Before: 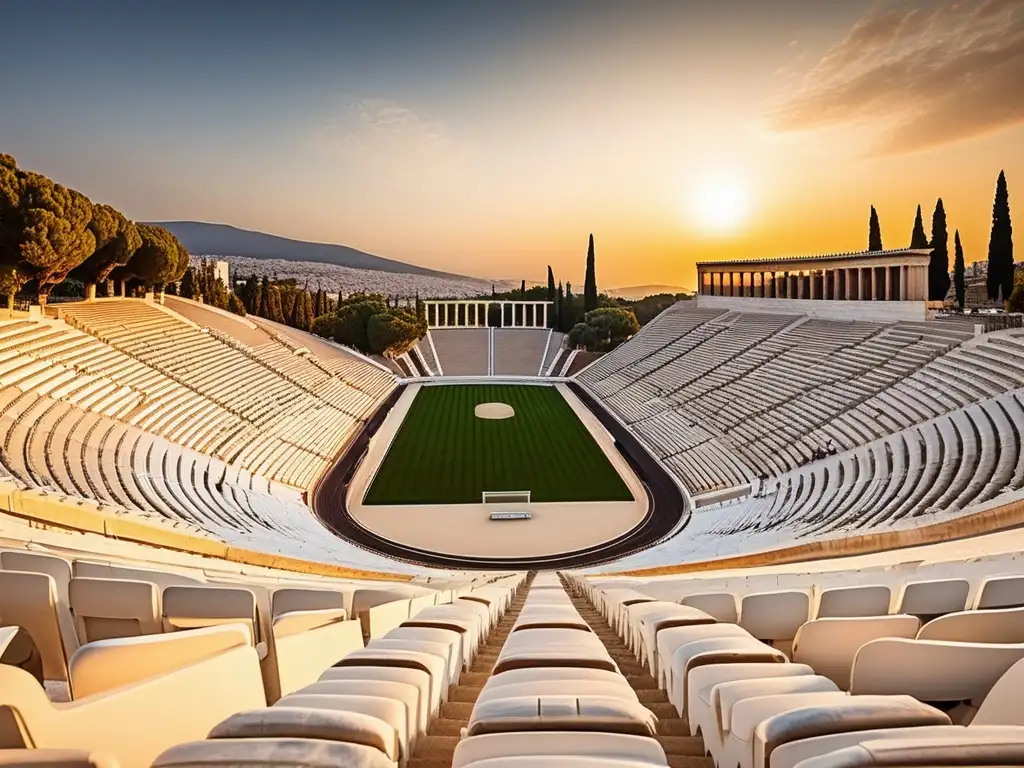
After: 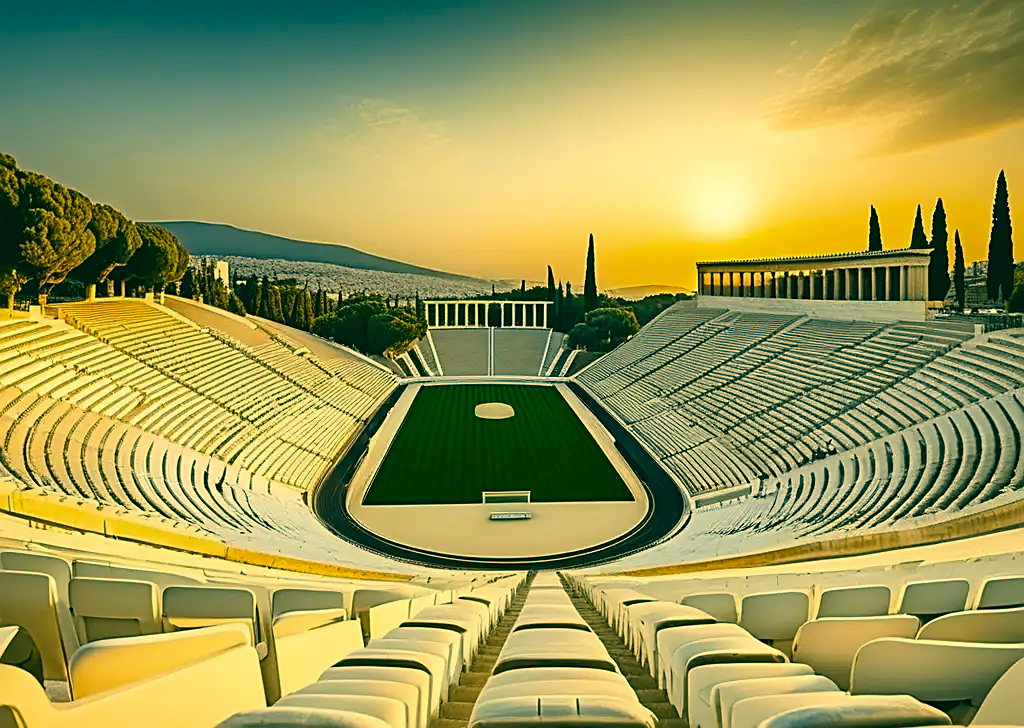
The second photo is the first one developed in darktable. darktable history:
crop and rotate: top 0%, bottom 5.097%
sharpen: on, module defaults
color correction: highlights a* 1.83, highlights b* 34.02, shadows a* -36.68, shadows b* -5.48
